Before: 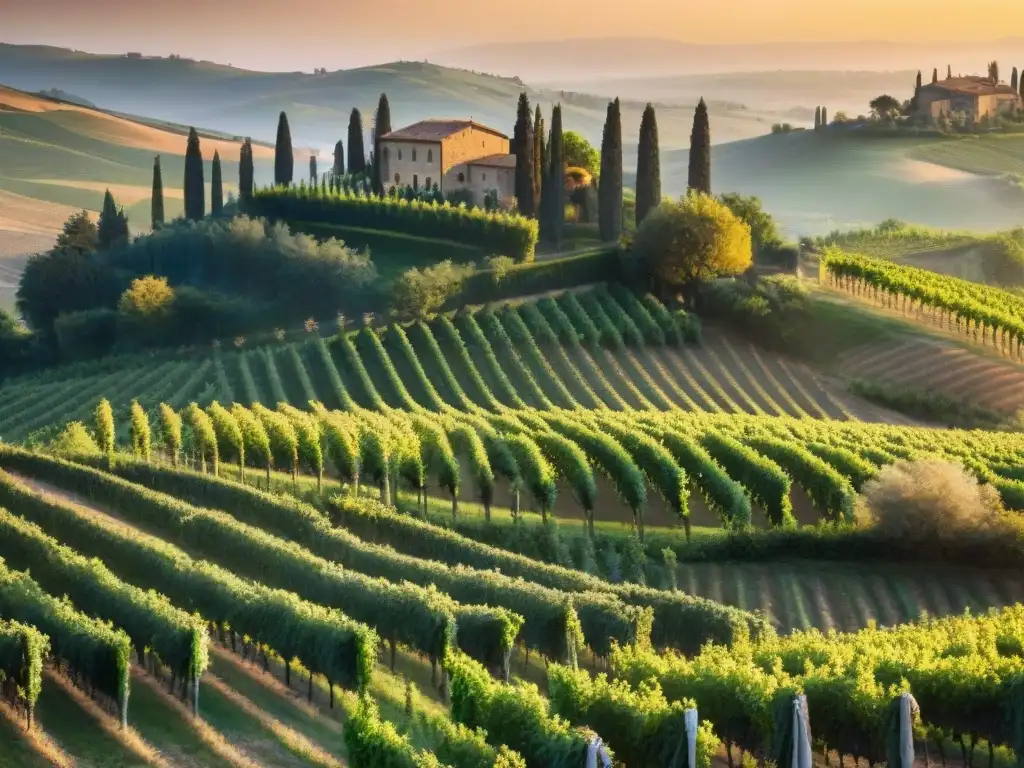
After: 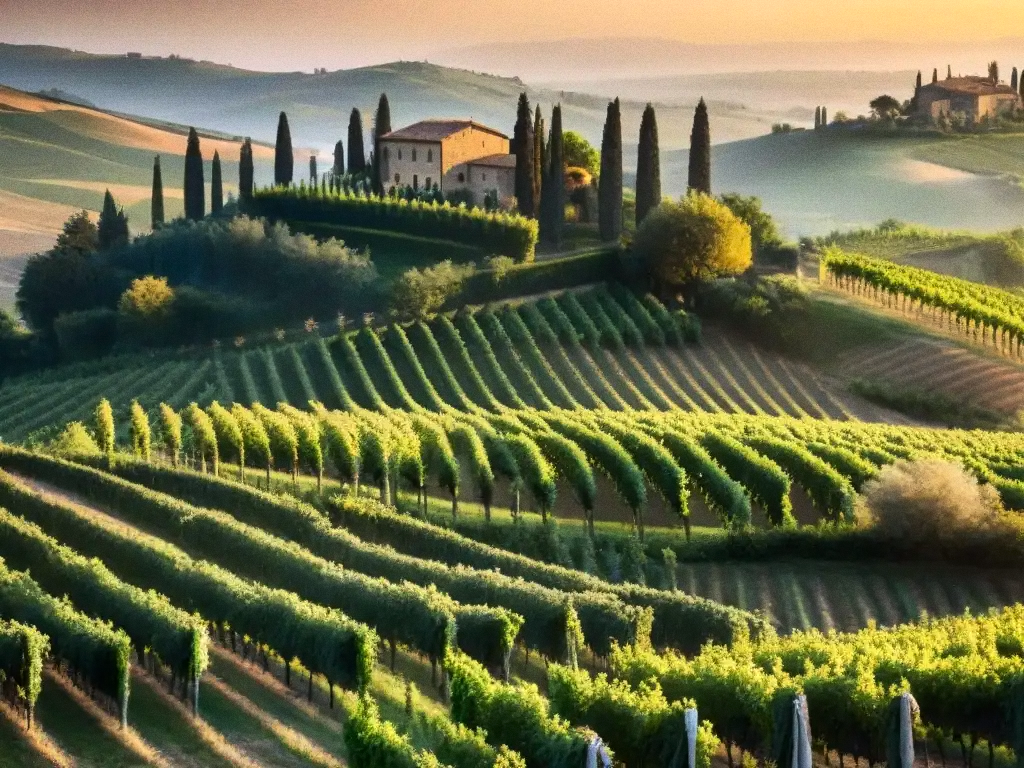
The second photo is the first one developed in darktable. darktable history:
exposure: black level correction 0.001, exposure -0.2 EV, compensate highlight preservation false
tone equalizer: -8 EV -0.417 EV, -7 EV -0.389 EV, -6 EV -0.333 EV, -5 EV -0.222 EV, -3 EV 0.222 EV, -2 EV 0.333 EV, -1 EV 0.389 EV, +0 EV 0.417 EV, edges refinement/feathering 500, mask exposure compensation -1.57 EV, preserve details no
grain: coarseness 0.09 ISO
